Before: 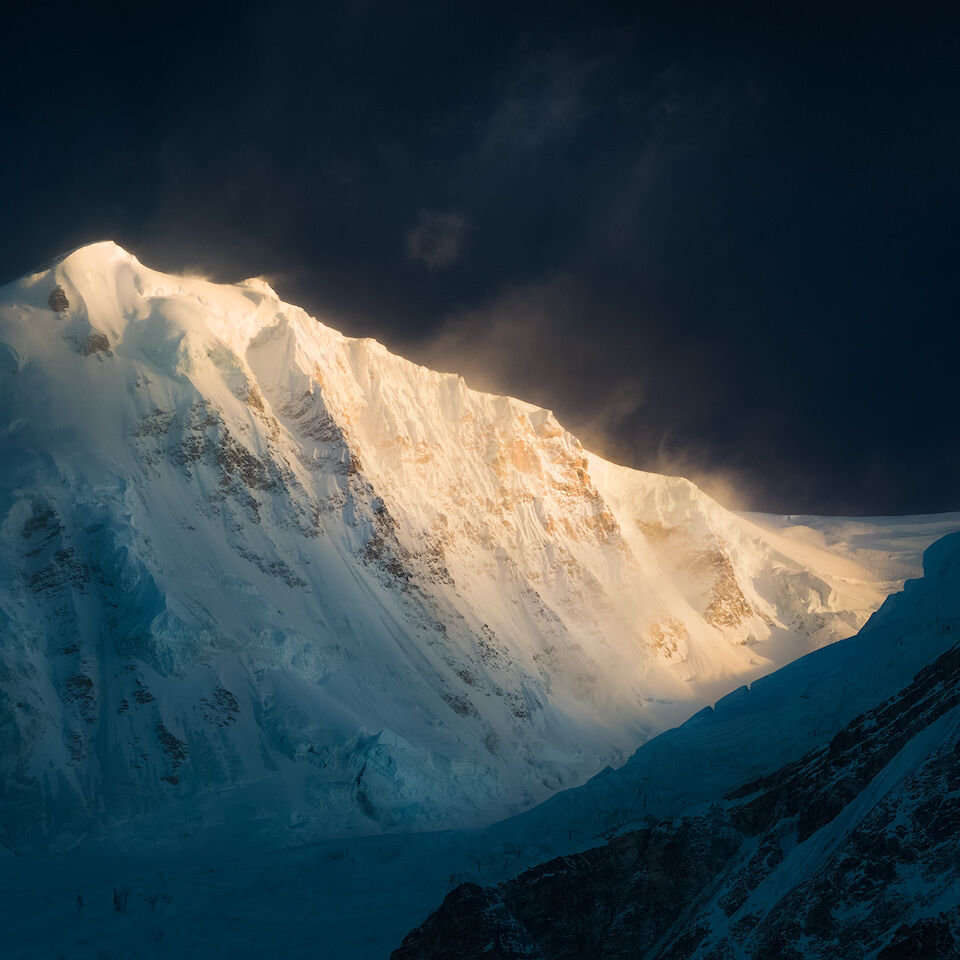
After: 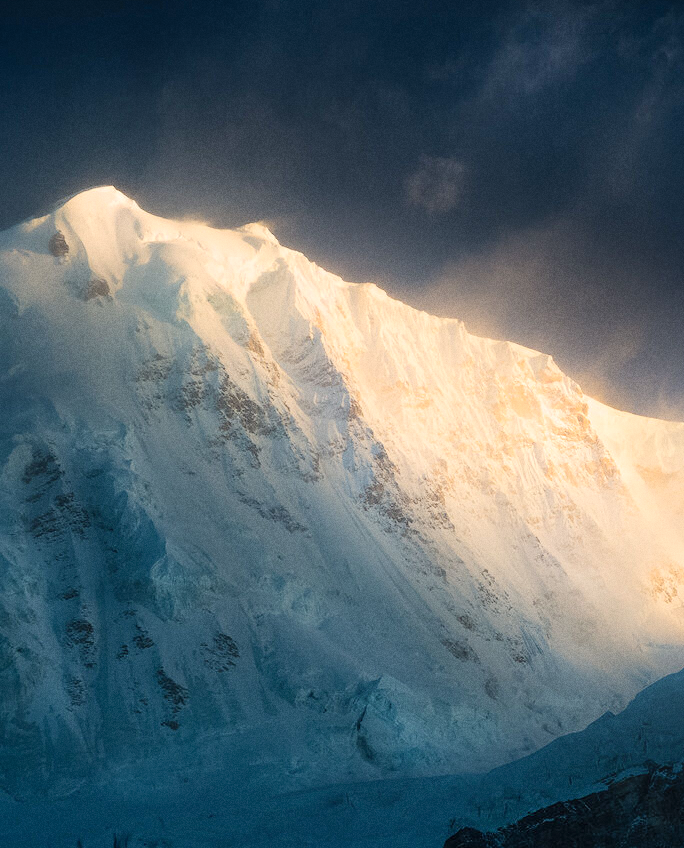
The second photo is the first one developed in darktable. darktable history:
crop: top 5.803%, right 27.864%, bottom 5.804%
shadows and highlights: white point adjustment 1, soften with gaussian
contrast brightness saturation: saturation -0.05
grain: coarseness 0.09 ISO
bloom: on, module defaults
